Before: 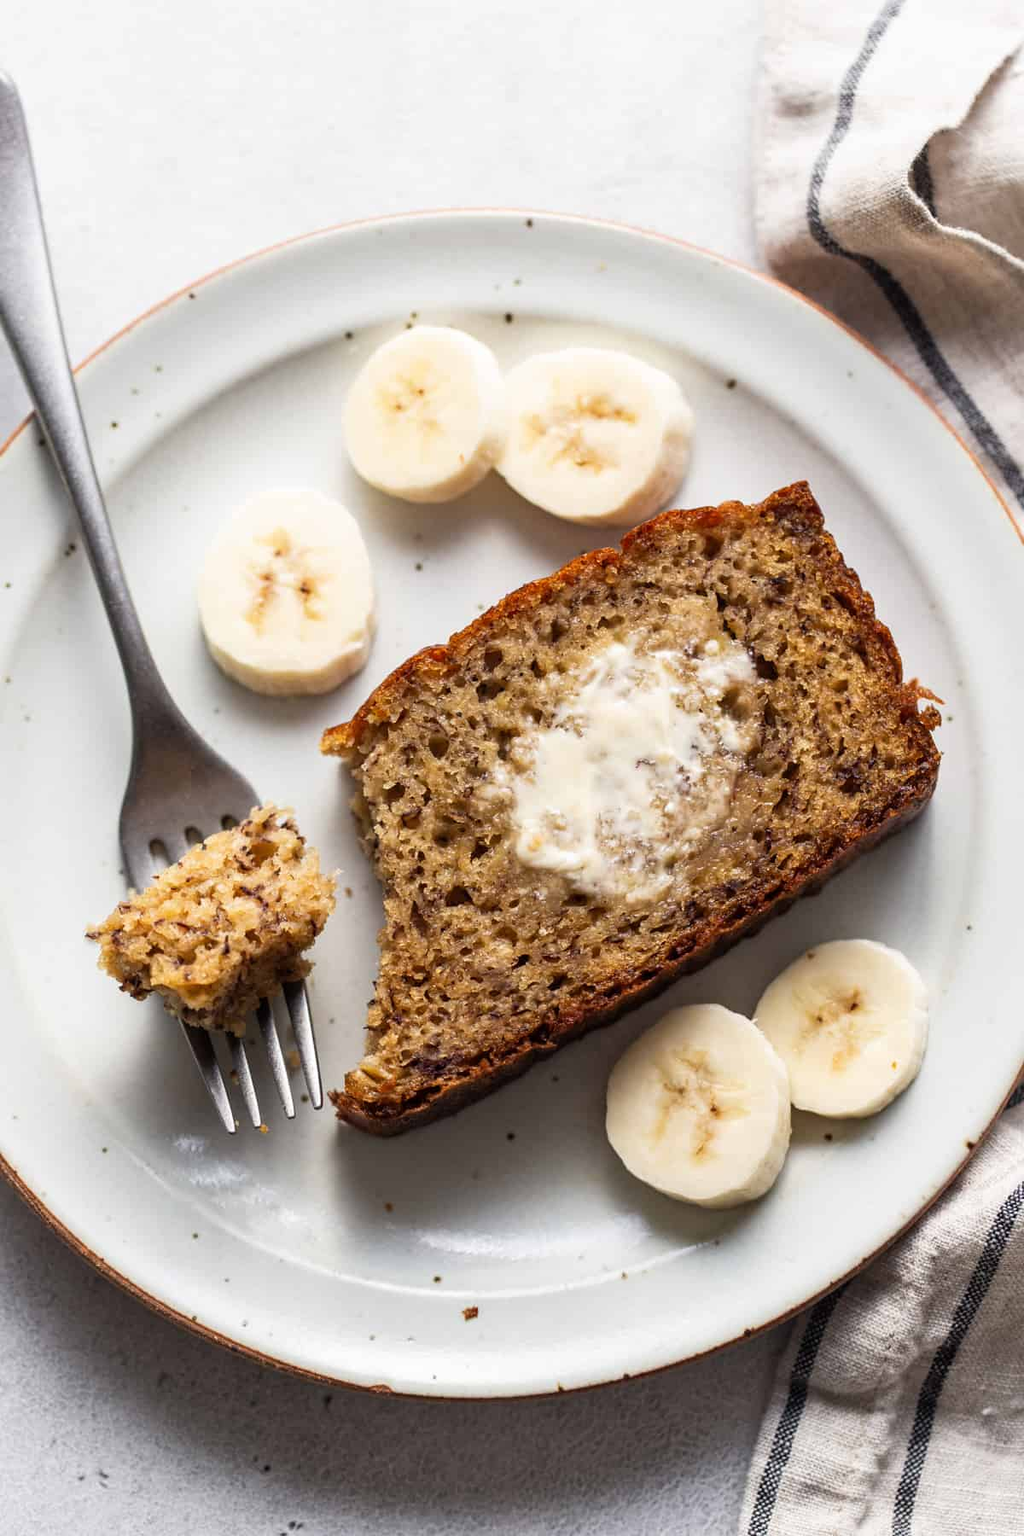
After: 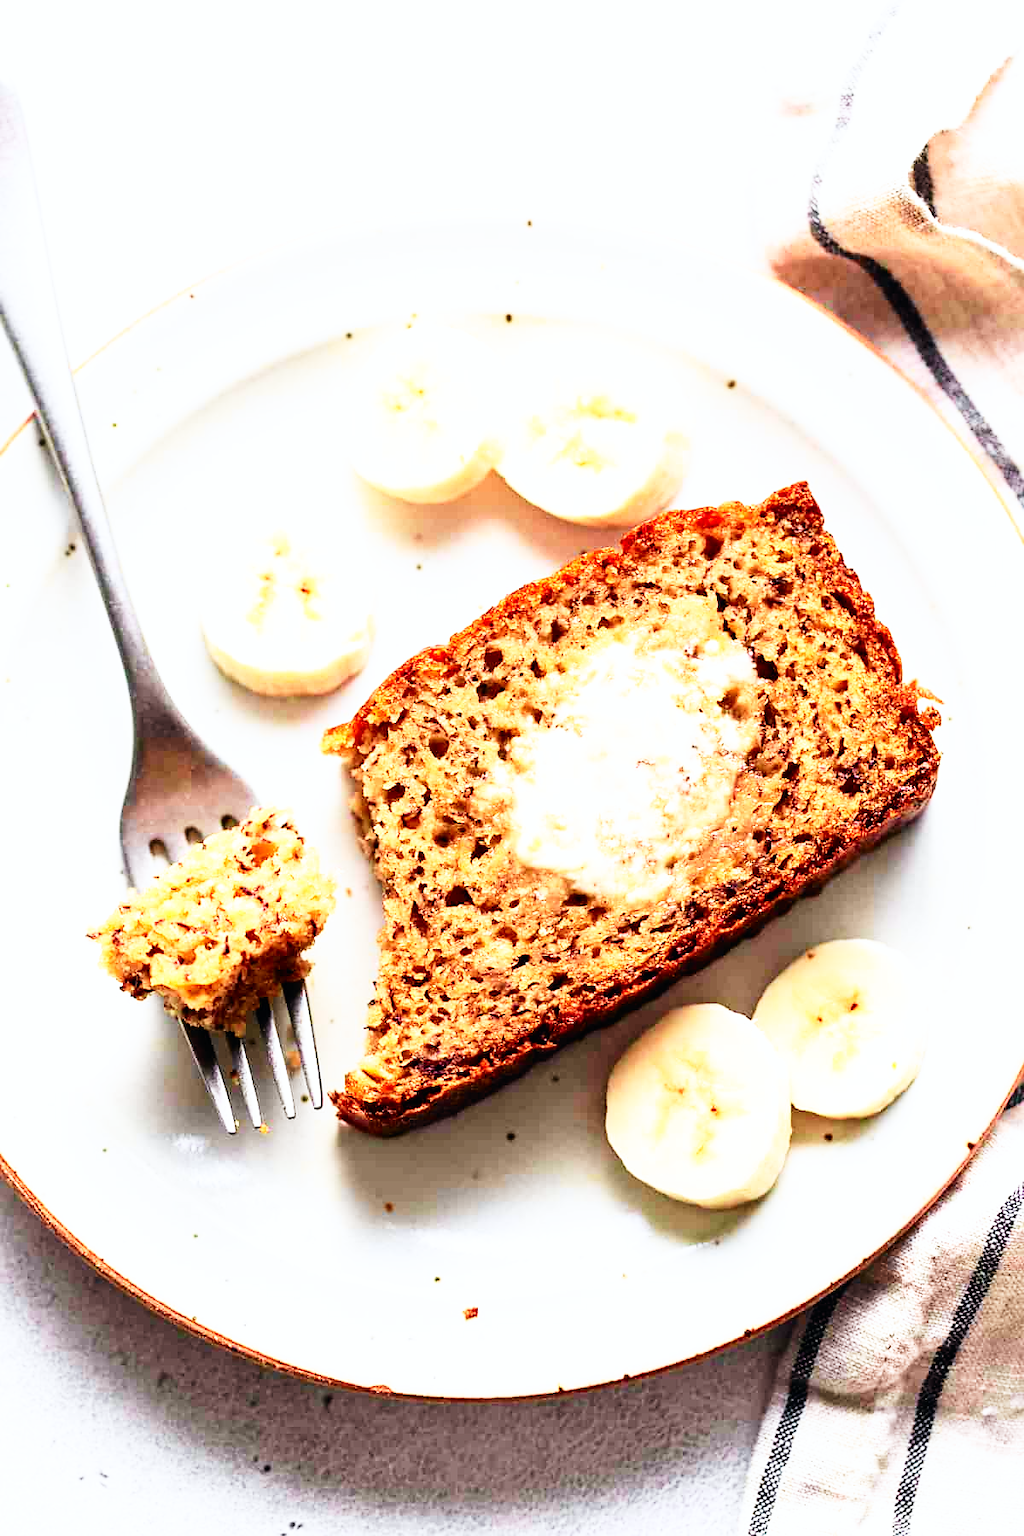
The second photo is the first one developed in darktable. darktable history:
base curve: curves: ch0 [(0, 0) (0.007, 0.004) (0.027, 0.03) (0.046, 0.07) (0.207, 0.54) (0.442, 0.872) (0.673, 0.972) (1, 1)], preserve colors none
tone curve: curves: ch0 [(0, 0) (0.051, 0.047) (0.102, 0.099) (0.258, 0.29) (0.442, 0.527) (0.695, 0.804) (0.88, 0.952) (1, 1)]; ch1 [(0, 0) (0.339, 0.298) (0.402, 0.363) (0.444, 0.415) (0.485, 0.469) (0.494, 0.493) (0.504, 0.501) (0.525, 0.534) (0.555, 0.593) (0.594, 0.648) (1, 1)]; ch2 [(0, 0) (0.48, 0.48) (0.504, 0.5) (0.535, 0.557) (0.581, 0.623) (0.649, 0.683) (0.824, 0.815) (1, 1)], color space Lab, independent channels, preserve colors none
sharpen: radius 1, threshold 1
